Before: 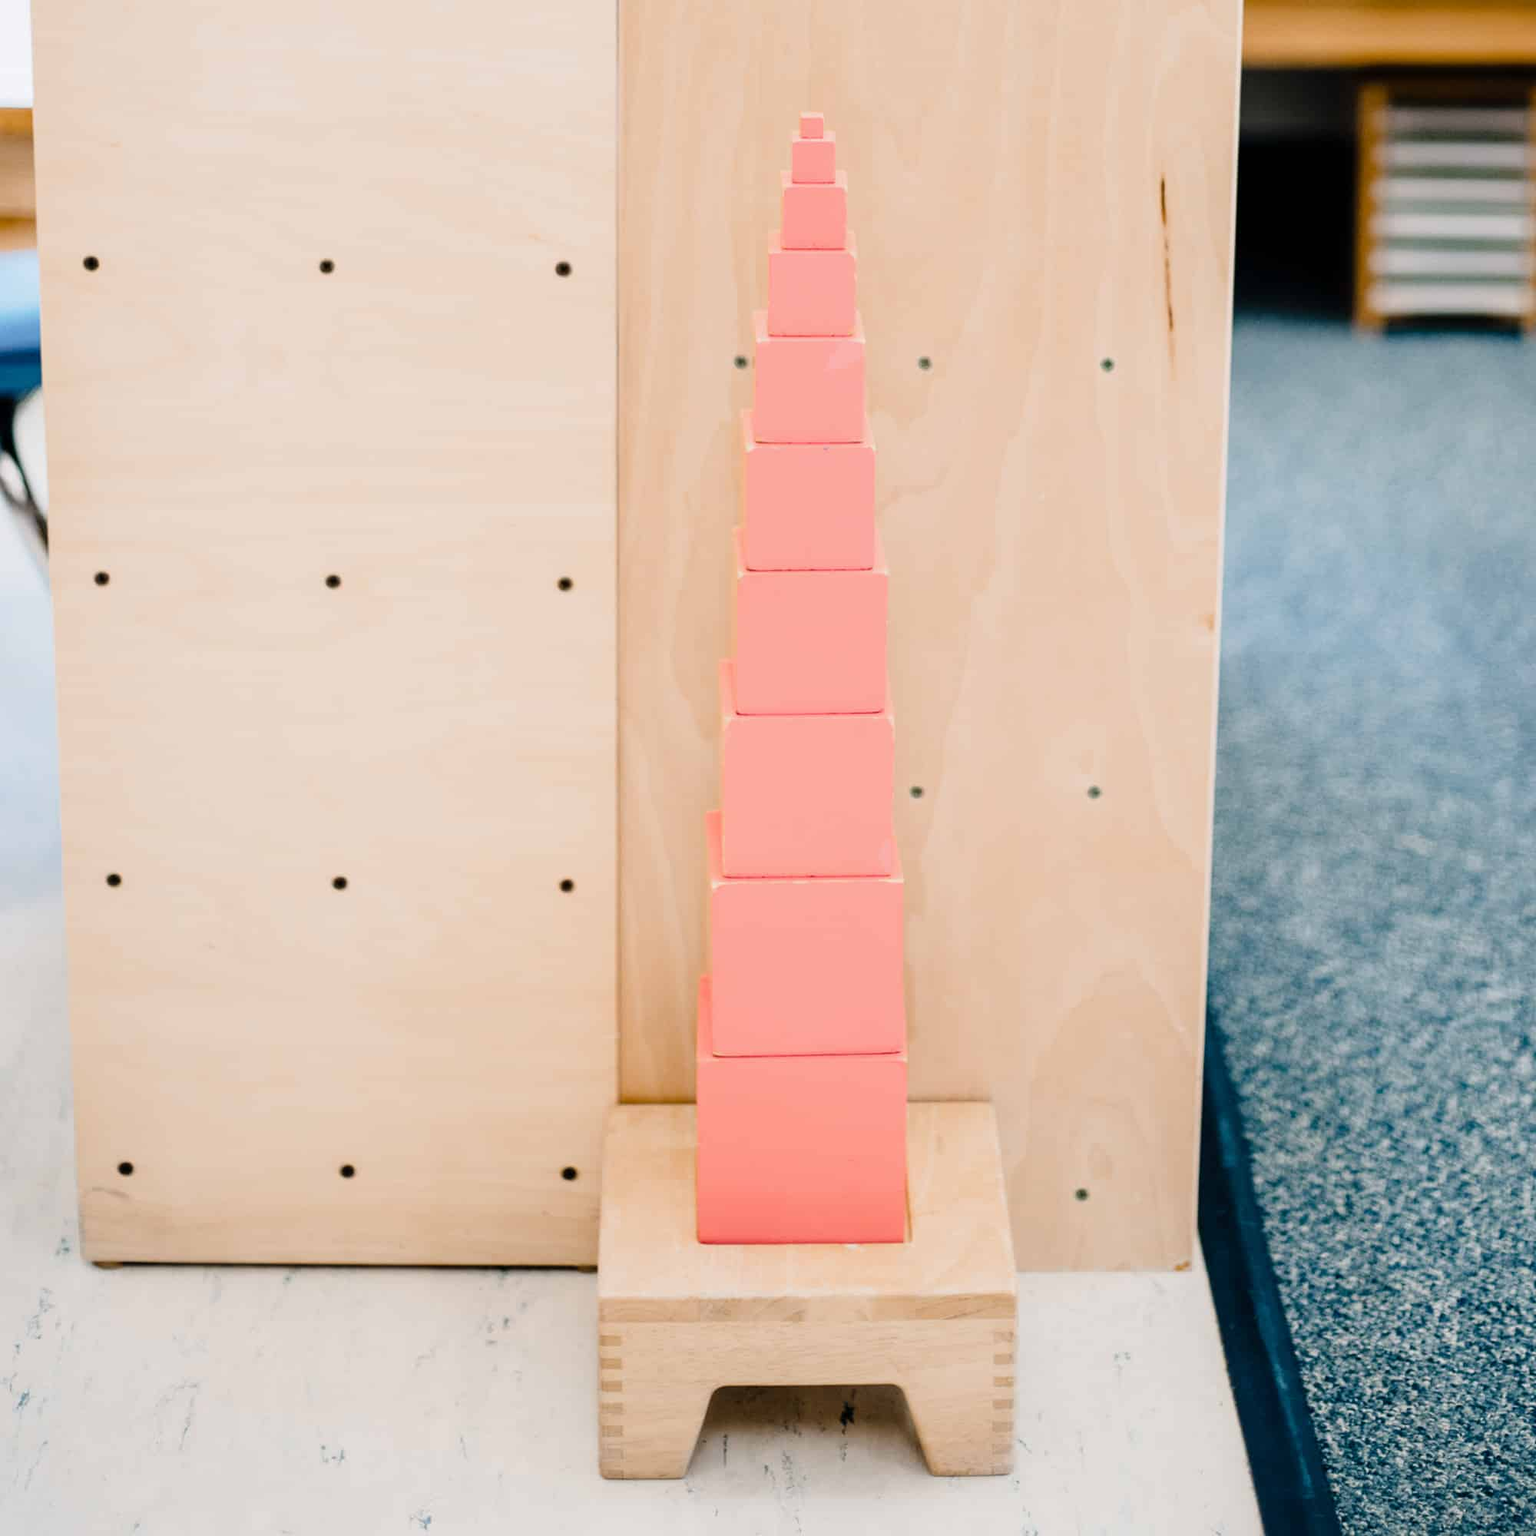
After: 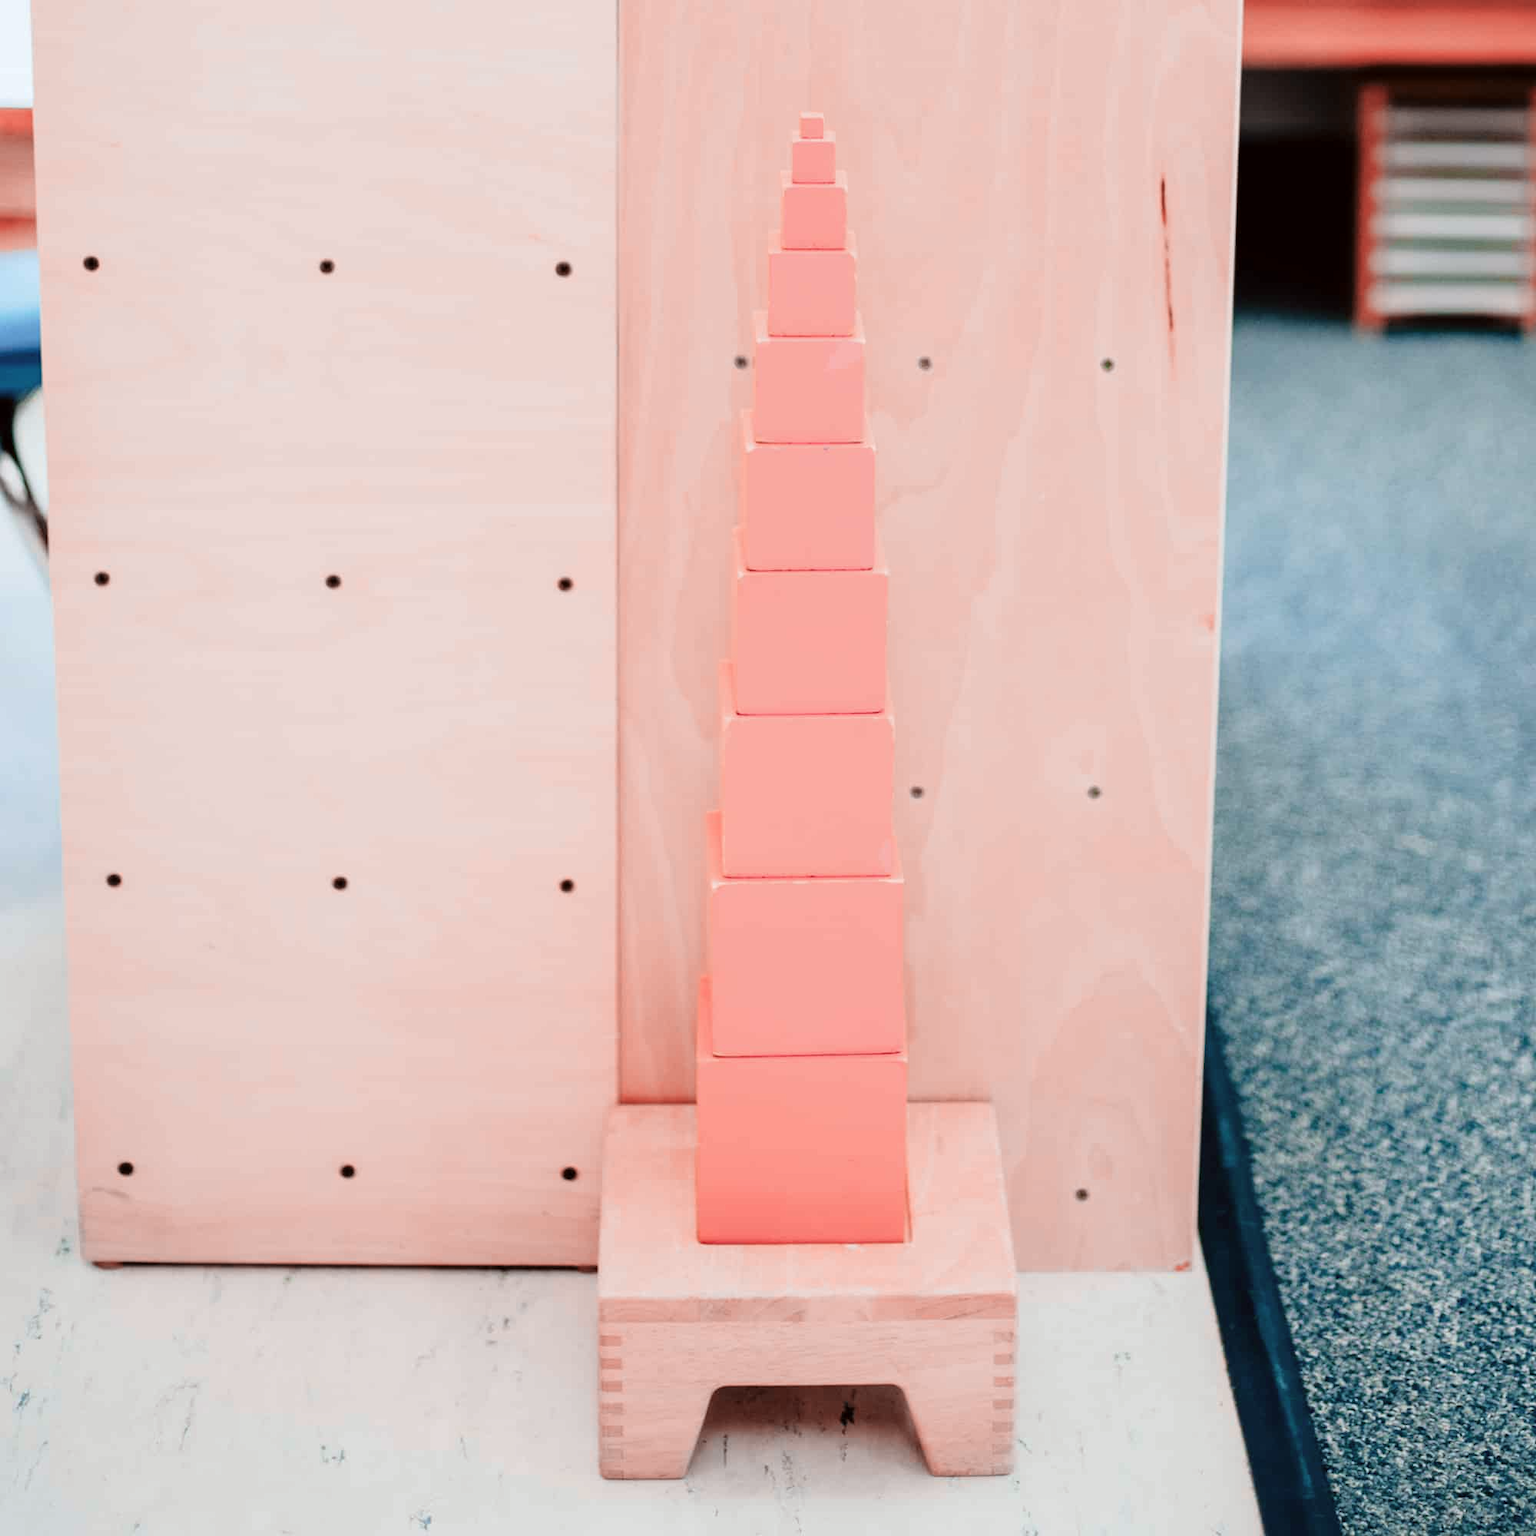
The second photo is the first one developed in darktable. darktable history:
color zones: curves: ch2 [(0, 0.5) (0.084, 0.497) (0.323, 0.335) (0.4, 0.497) (1, 0.5)], process mode strong
color correction: highlights a* -2.73, highlights b* -2.09, shadows a* 2.41, shadows b* 2.73
